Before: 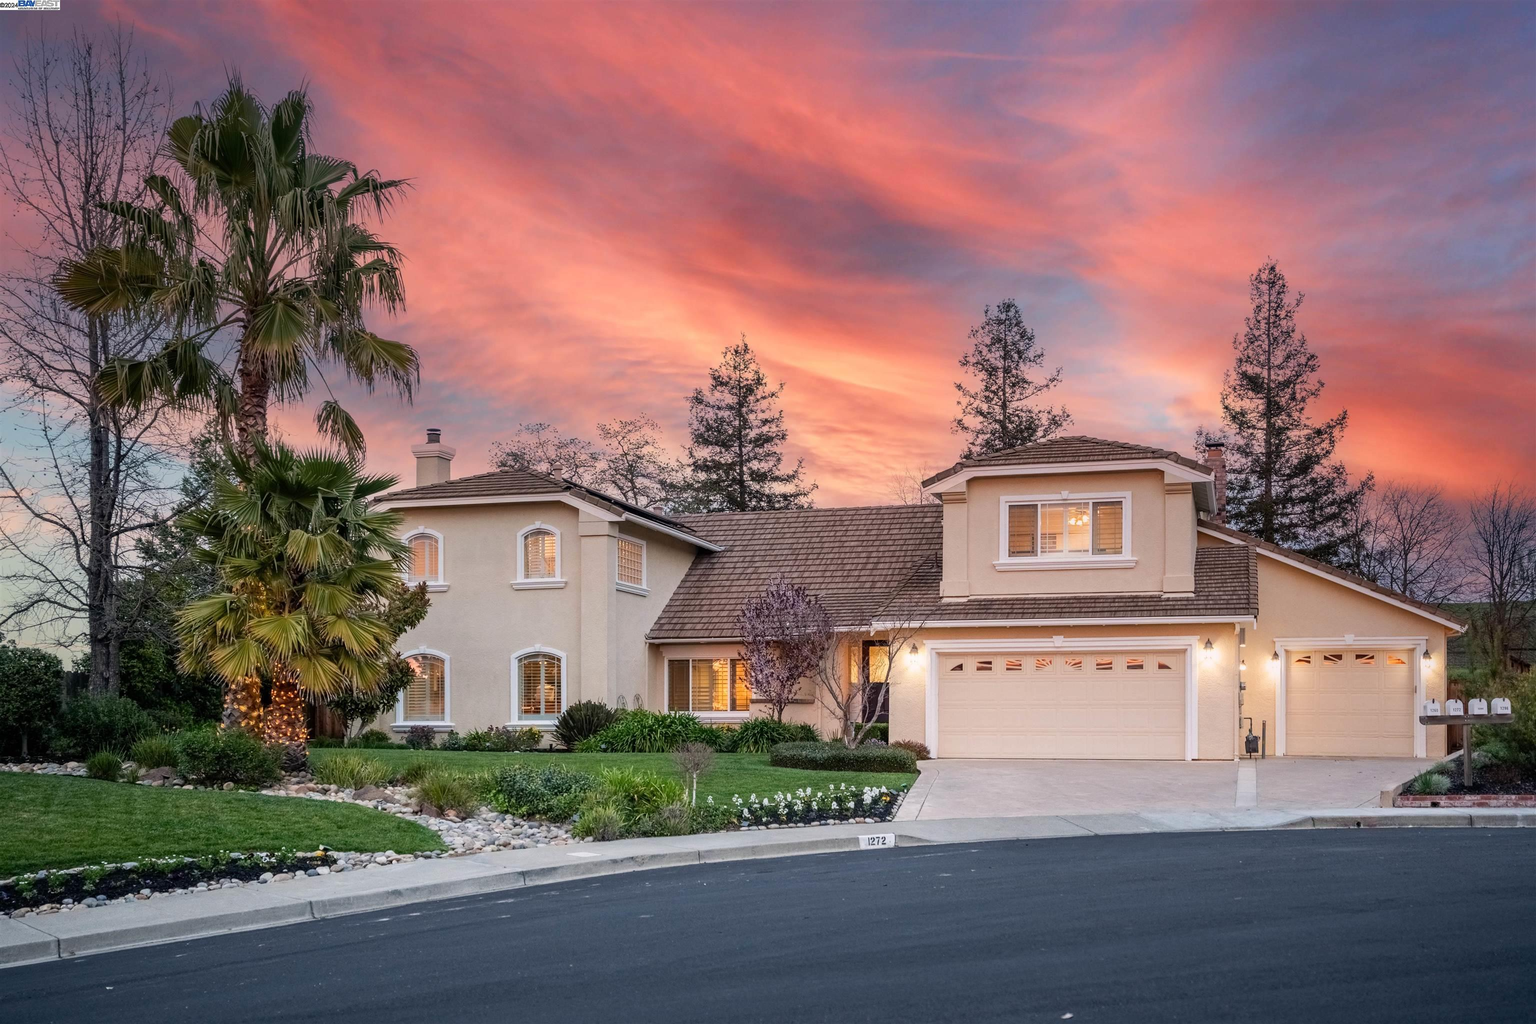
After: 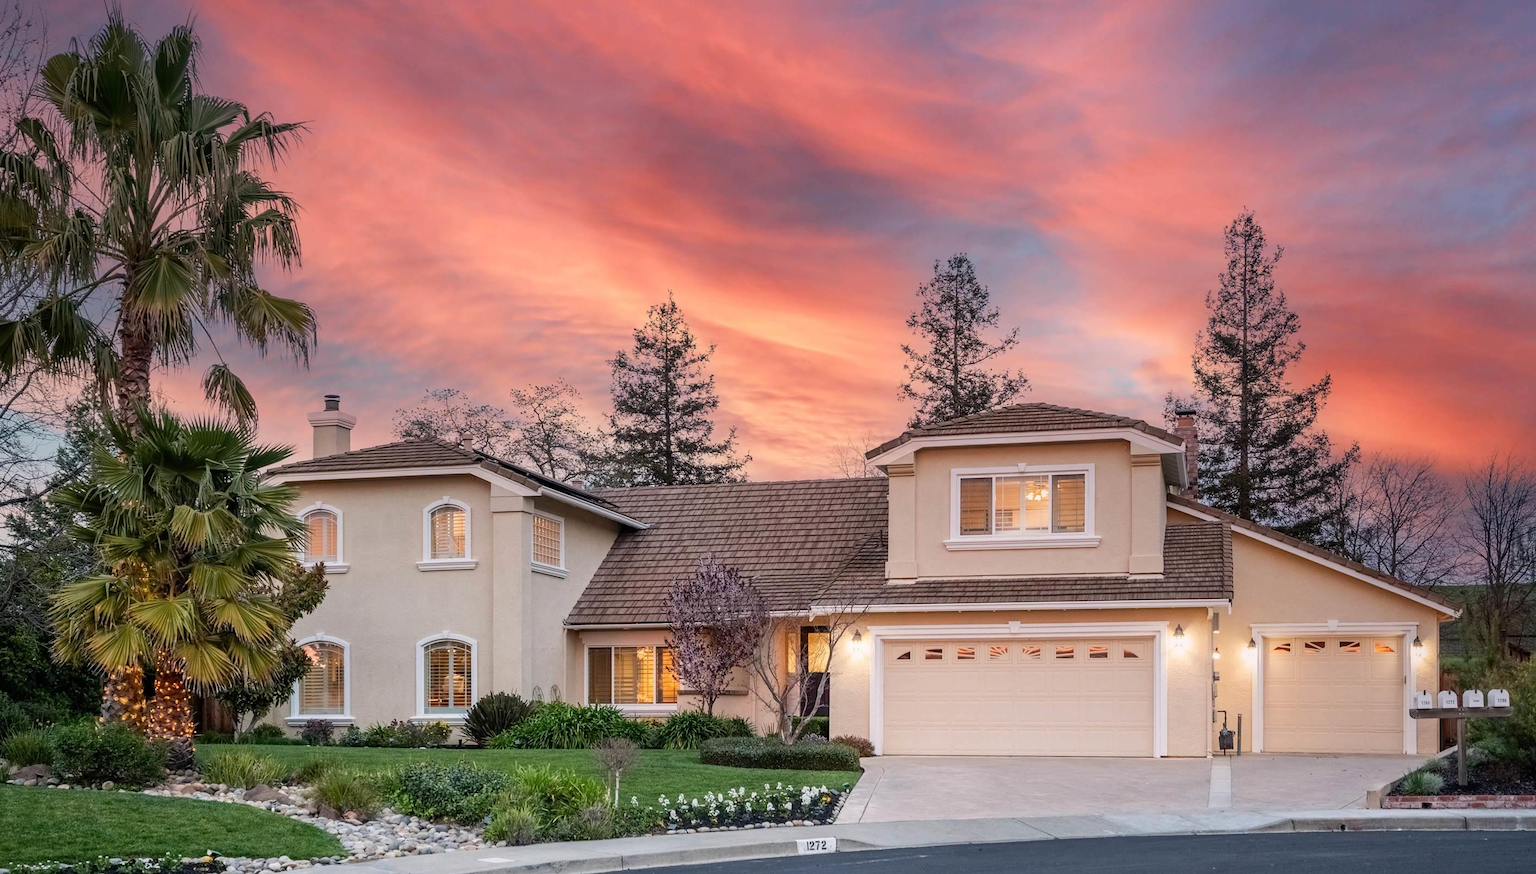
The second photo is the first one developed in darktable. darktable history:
crop: left 8.488%, top 6.606%, bottom 15.225%
